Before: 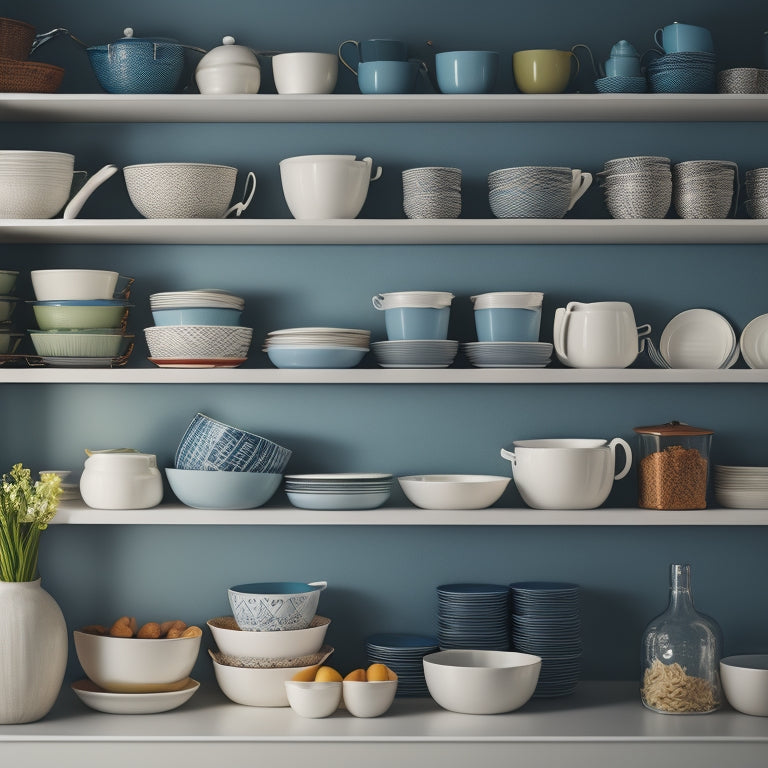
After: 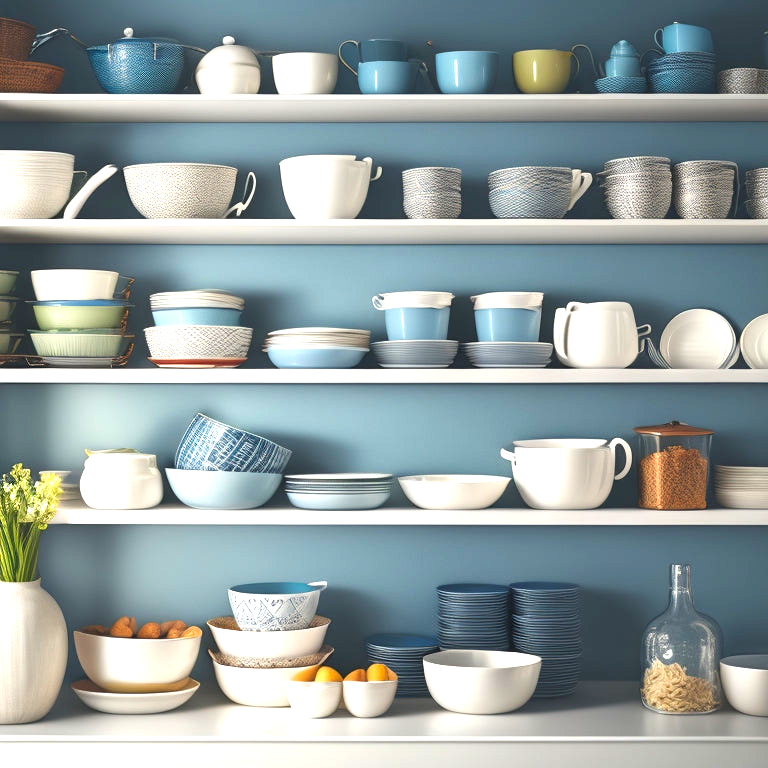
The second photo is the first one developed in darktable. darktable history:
contrast brightness saturation: saturation 0.18
exposure: black level correction 0, exposure 1.2 EV, compensate highlight preservation false
